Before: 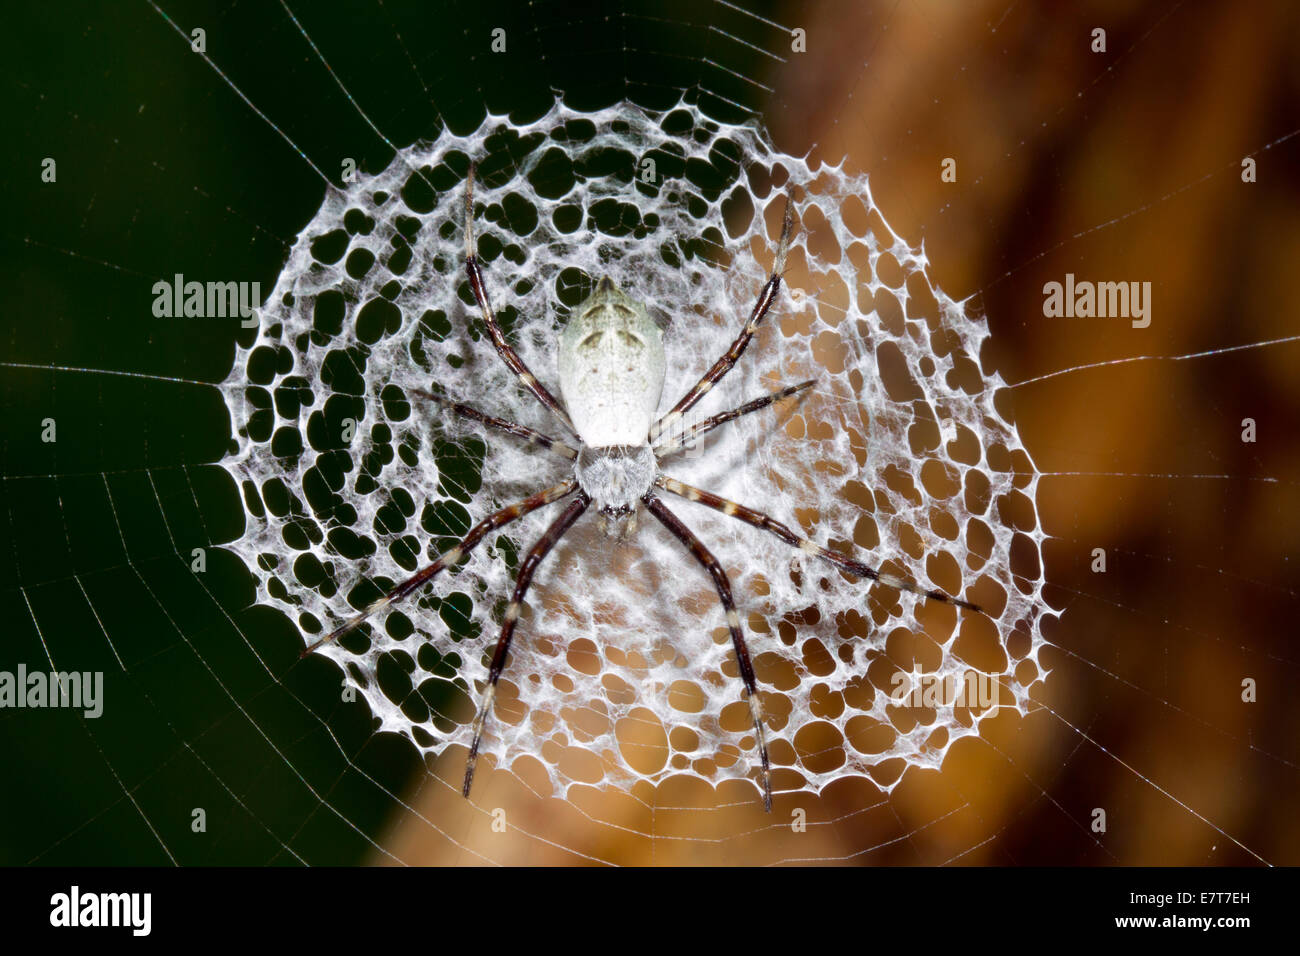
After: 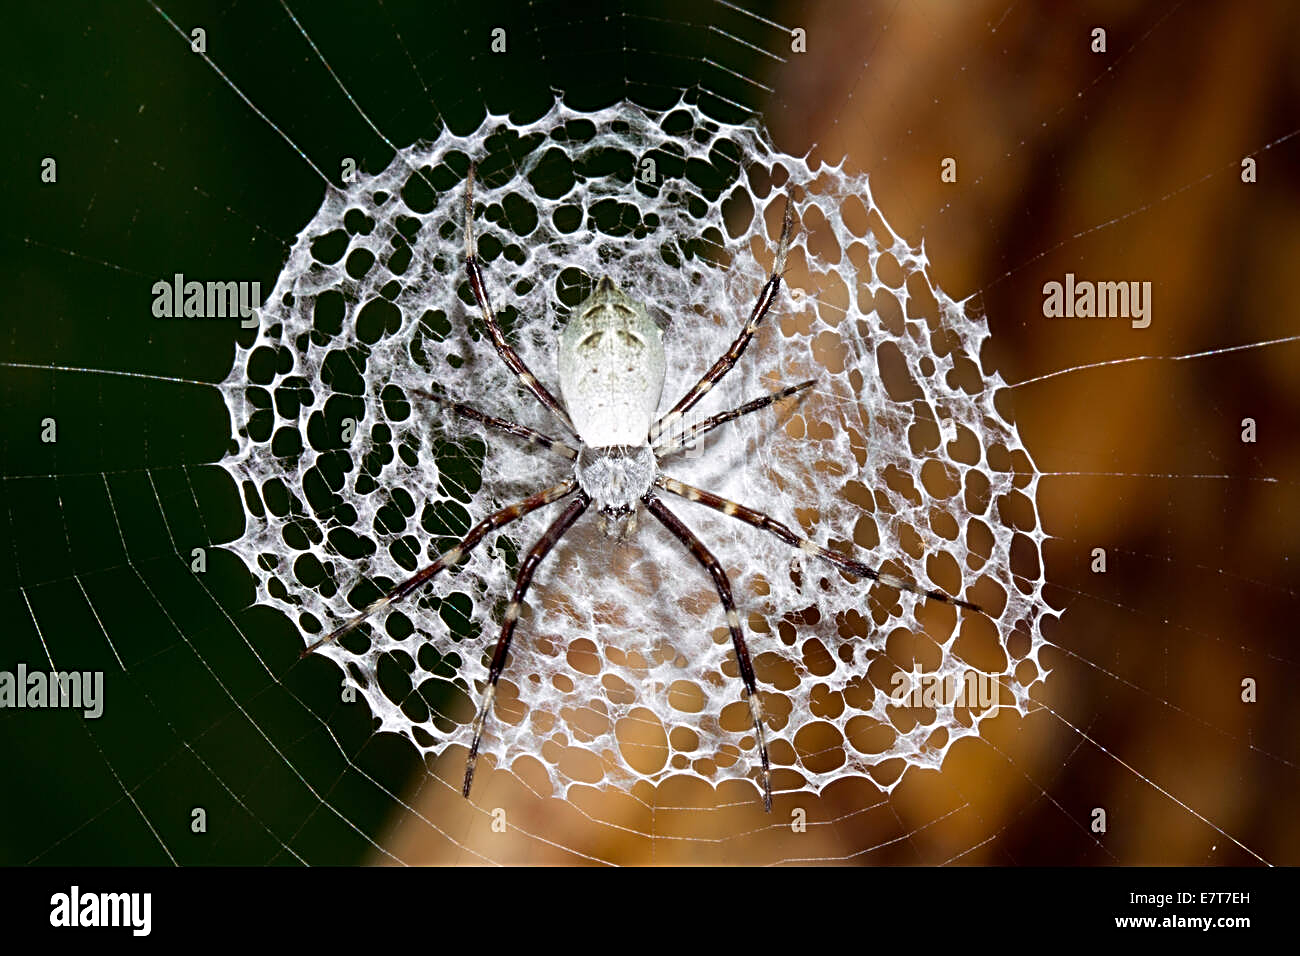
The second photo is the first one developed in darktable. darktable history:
sharpen: radius 2.85, amount 0.729
